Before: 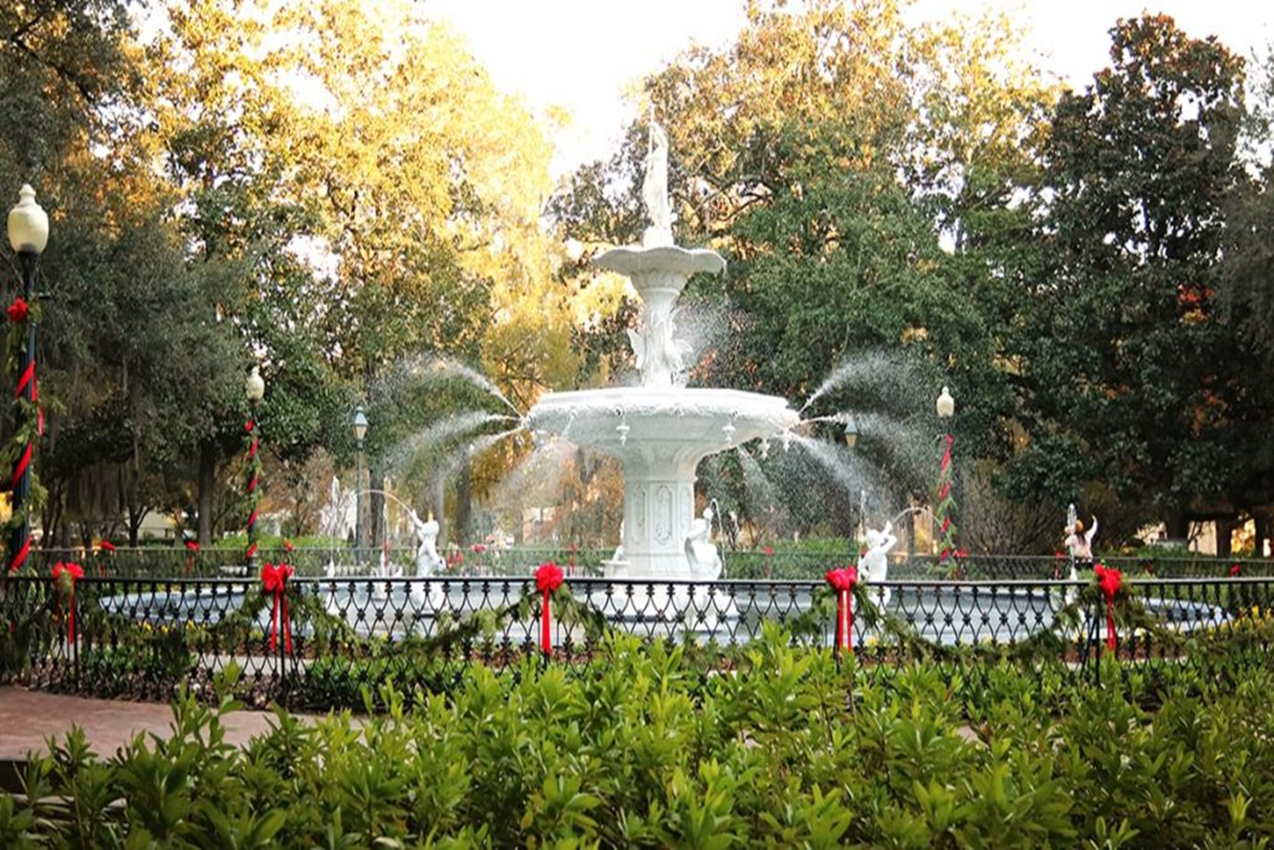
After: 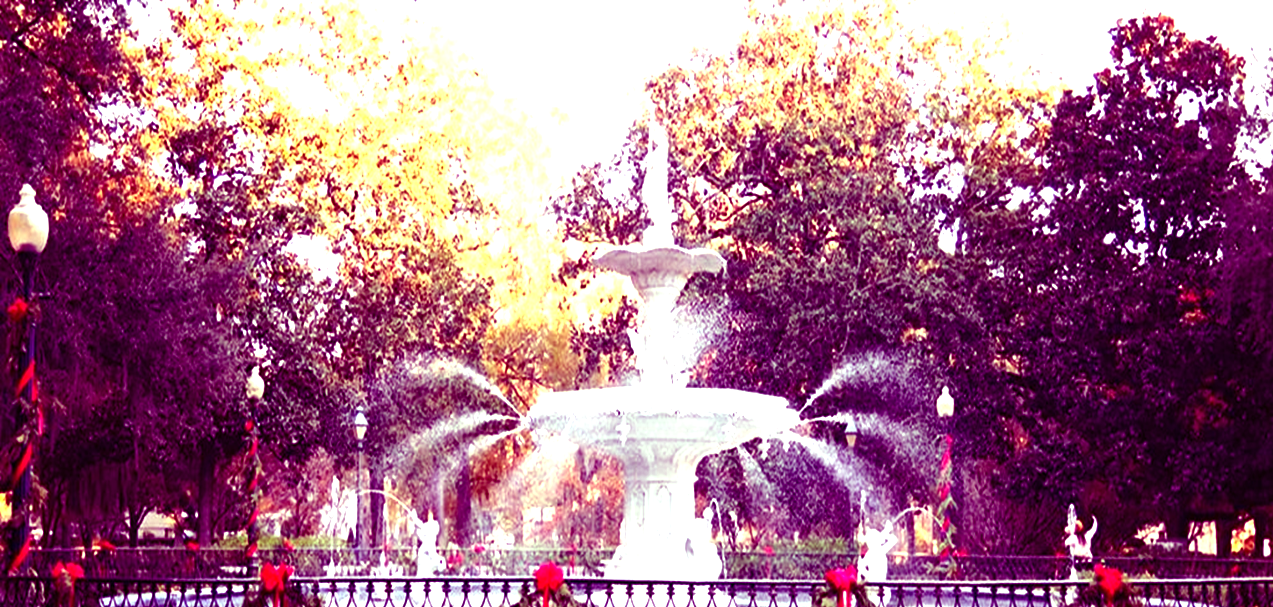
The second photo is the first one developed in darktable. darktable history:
color balance: mode lift, gamma, gain (sRGB), lift [1, 1, 0.101, 1]
exposure: black level correction 0, exposure 1 EV, compensate highlight preservation false
crop: bottom 28.576%
